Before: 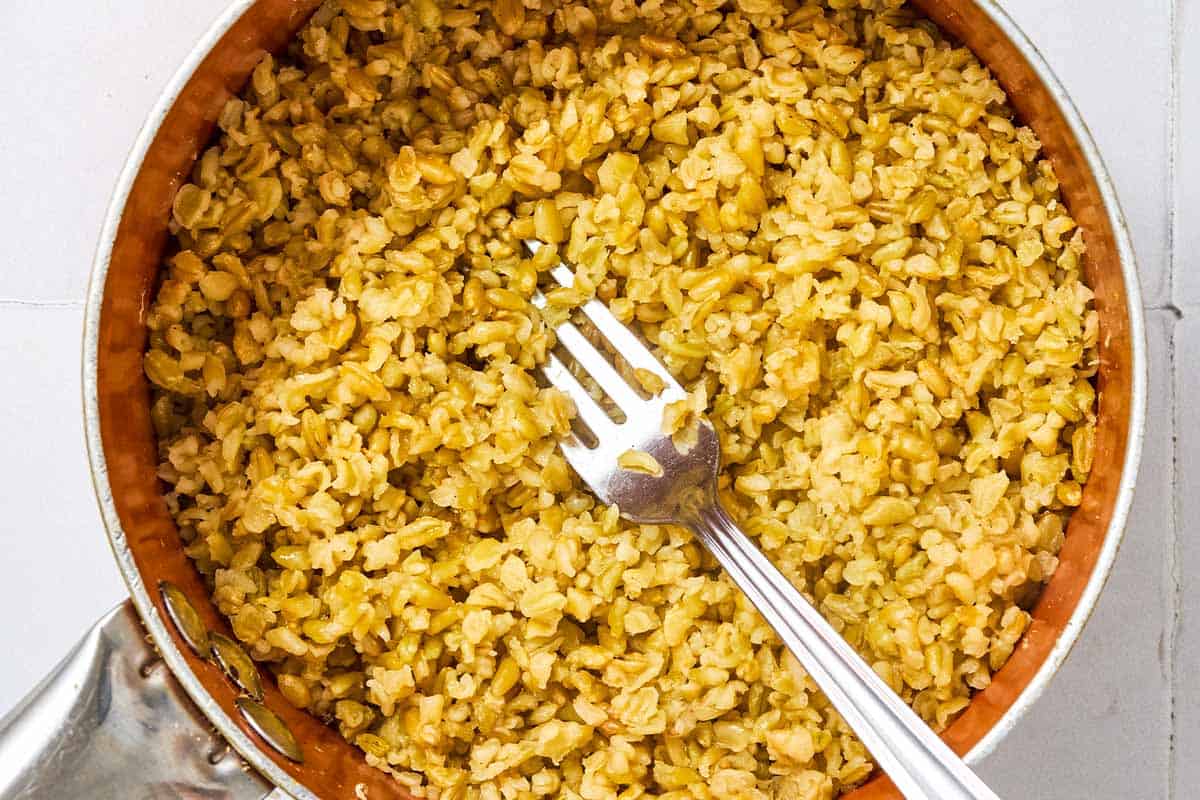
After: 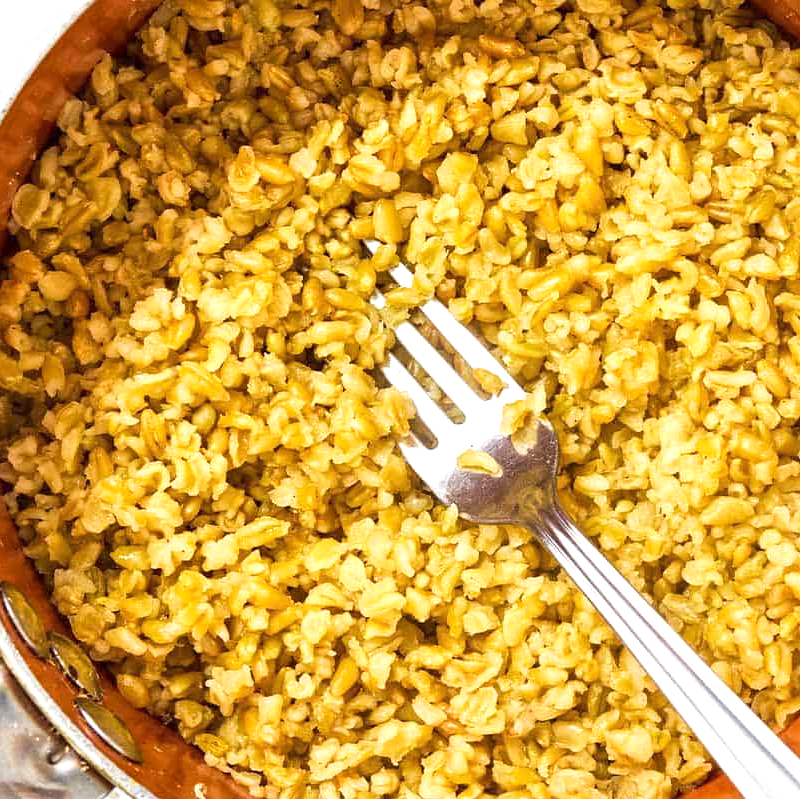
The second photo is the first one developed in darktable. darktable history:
exposure: exposure 0.375 EV, compensate highlight preservation false
crop and rotate: left 13.446%, right 19.871%
